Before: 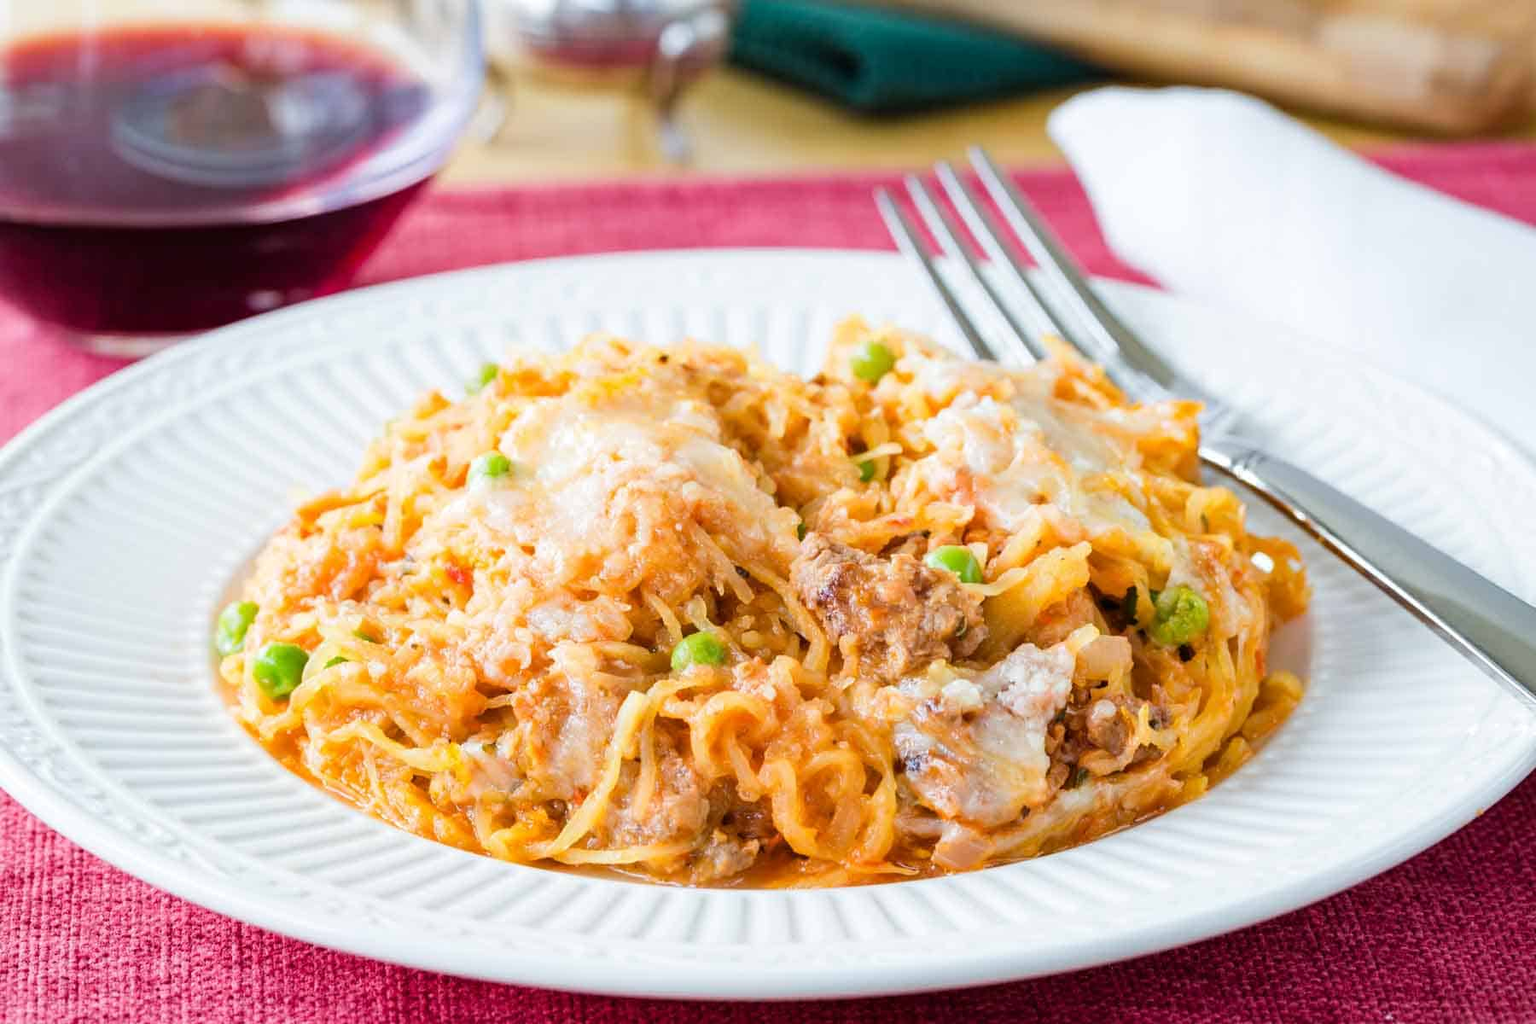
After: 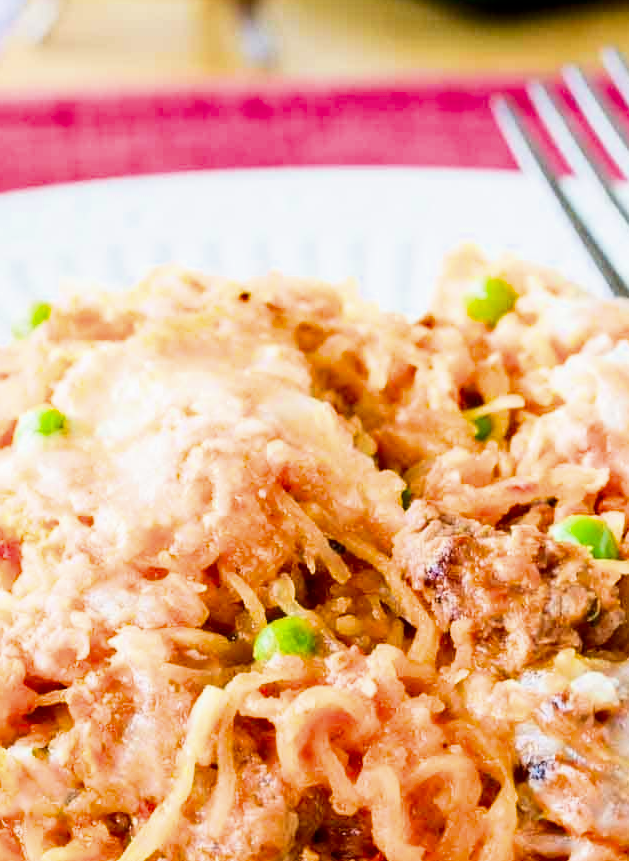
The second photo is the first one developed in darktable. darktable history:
exposure: black level correction -0.002, exposure 0.534 EV, compensate highlight preservation false
crop and rotate: left 29.663%, top 10.38%, right 35.381%, bottom 17.837%
filmic rgb: middle gray luminance 10.02%, black relative exposure -8.65 EV, white relative exposure 3.31 EV, target black luminance 0%, hardness 5.2, latitude 44.68%, contrast 1.301, highlights saturation mix 3.73%, shadows ↔ highlights balance 25.25%
contrast brightness saturation: brightness -0.255, saturation 0.196
